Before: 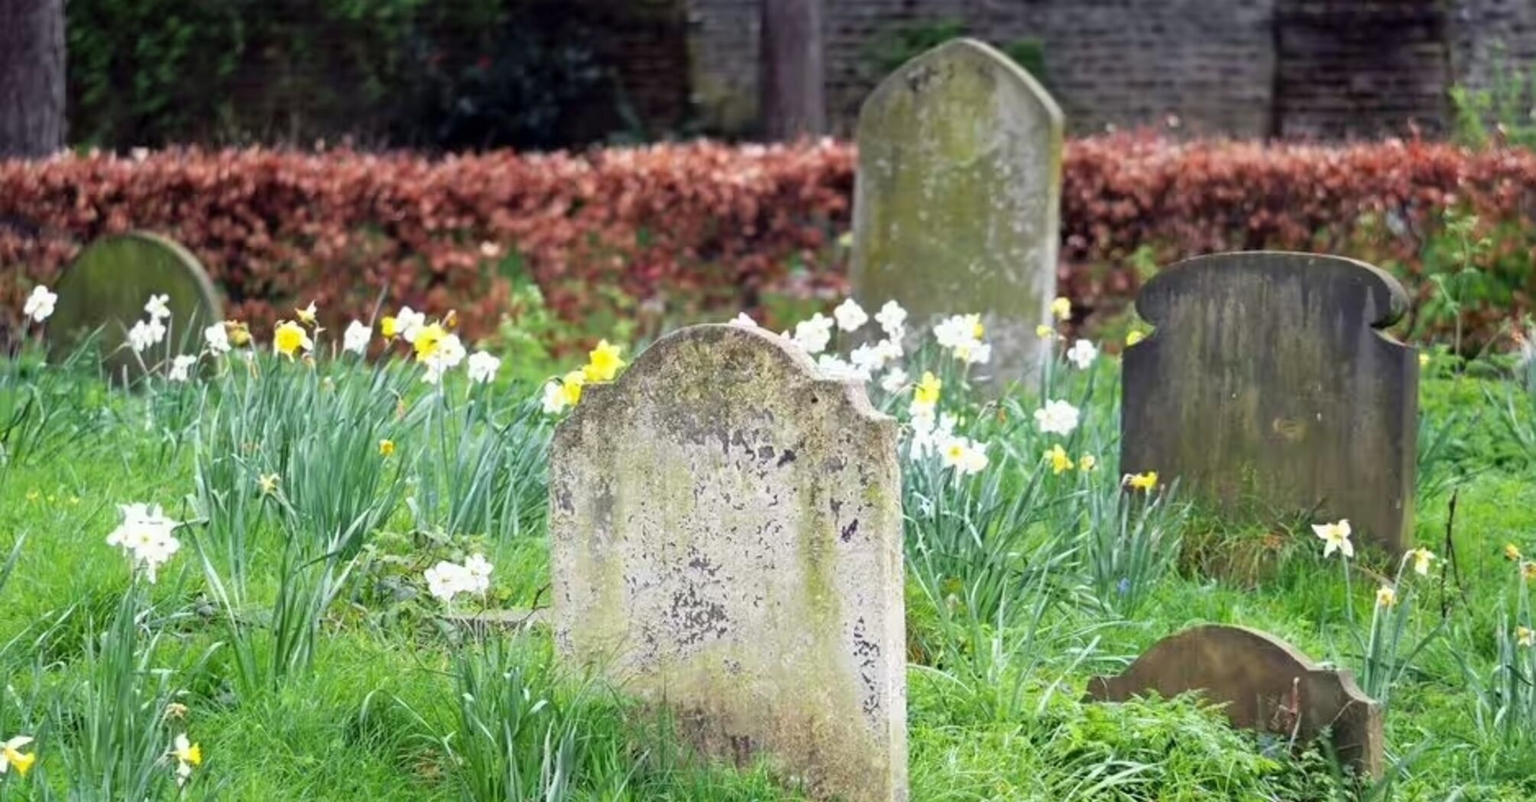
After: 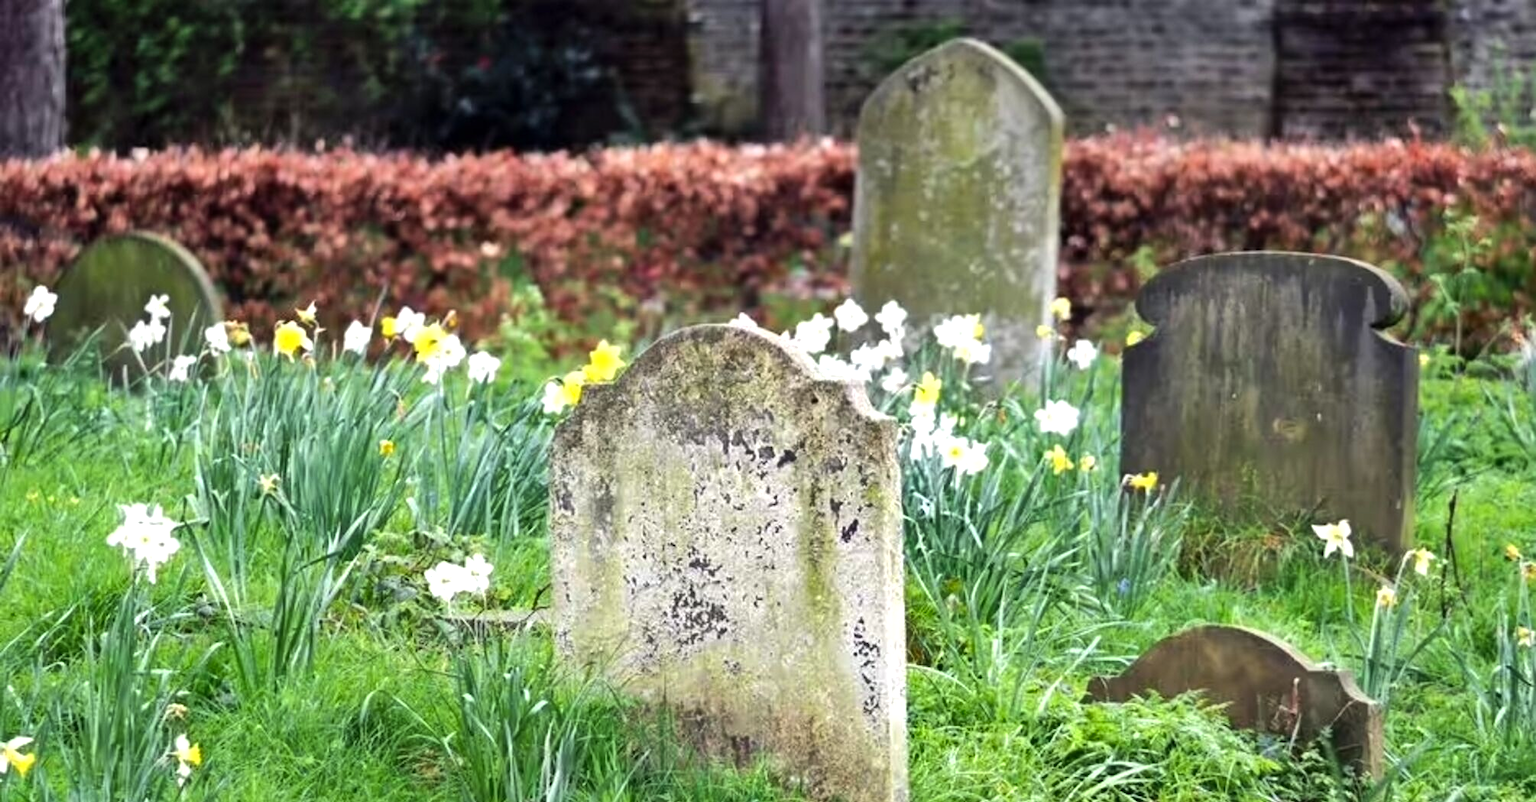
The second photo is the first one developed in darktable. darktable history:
tone equalizer: -8 EV -0.417 EV, -7 EV -0.389 EV, -6 EV -0.333 EV, -5 EV -0.222 EV, -3 EV 0.222 EV, -2 EV 0.333 EV, -1 EV 0.389 EV, +0 EV 0.417 EV, edges refinement/feathering 500, mask exposure compensation -1.57 EV, preserve details no
shadows and highlights: soften with gaussian
